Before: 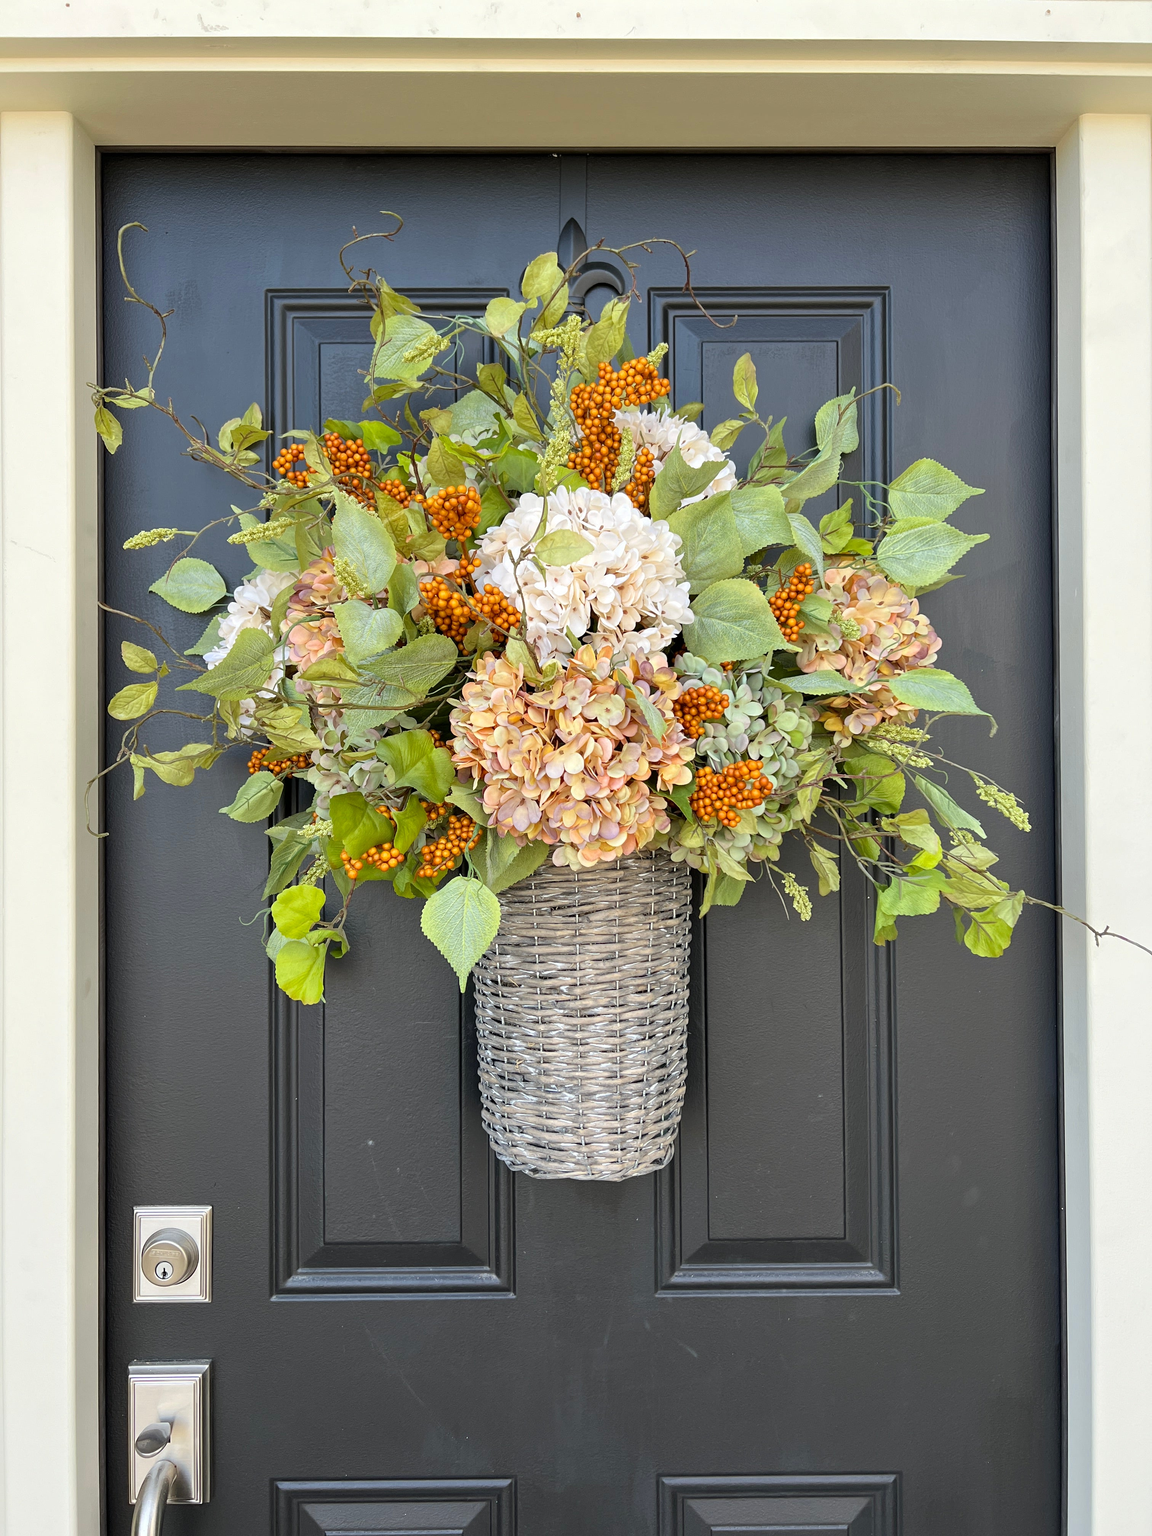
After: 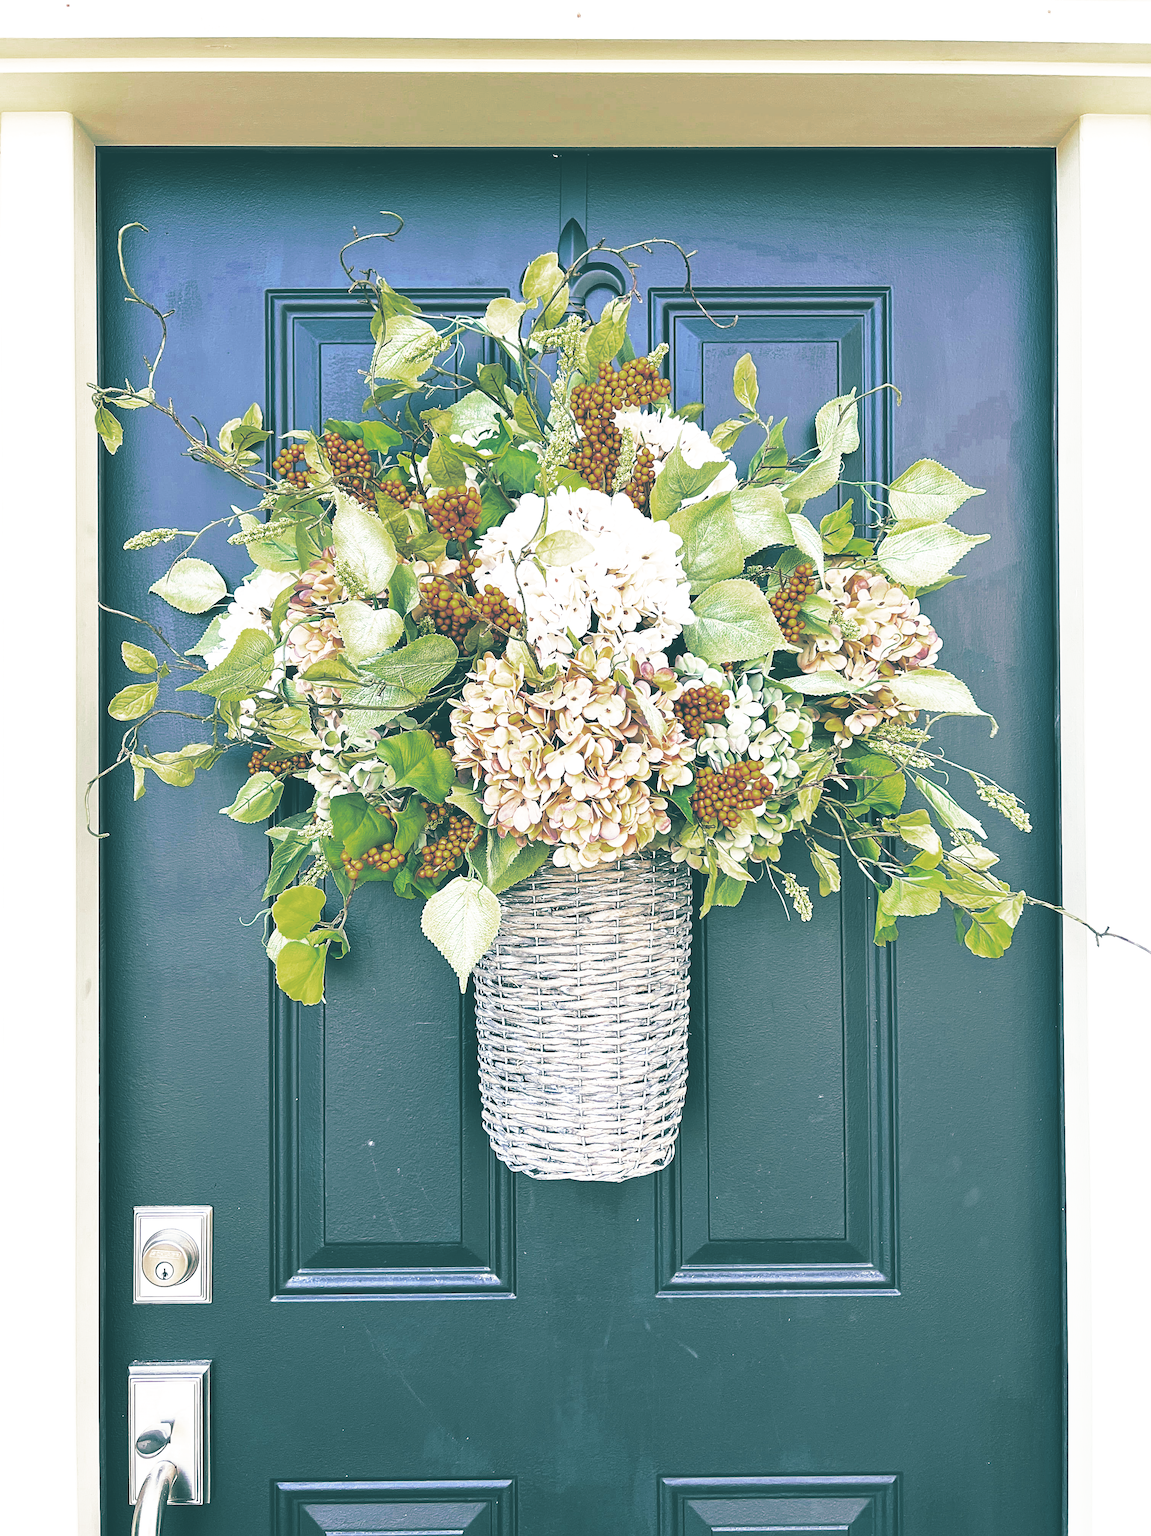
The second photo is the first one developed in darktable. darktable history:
tone equalizer: on, module defaults
base curve: curves: ch0 [(0, 0.036) (0.007, 0.037) (0.604, 0.887) (1, 1)], preserve colors none
sharpen: radius 2.767
color zones: curves: ch0 [(0.27, 0.396) (0.563, 0.504) (0.75, 0.5) (0.787, 0.307)]
color calibration: illuminant as shot in camera, x 0.358, y 0.373, temperature 4628.91 K
exposure: exposure 0.559 EV, compensate highlight preservation false
split-toning: shadows › hue 186.43°, highlights › hue 49.29°, compress 30.29%
